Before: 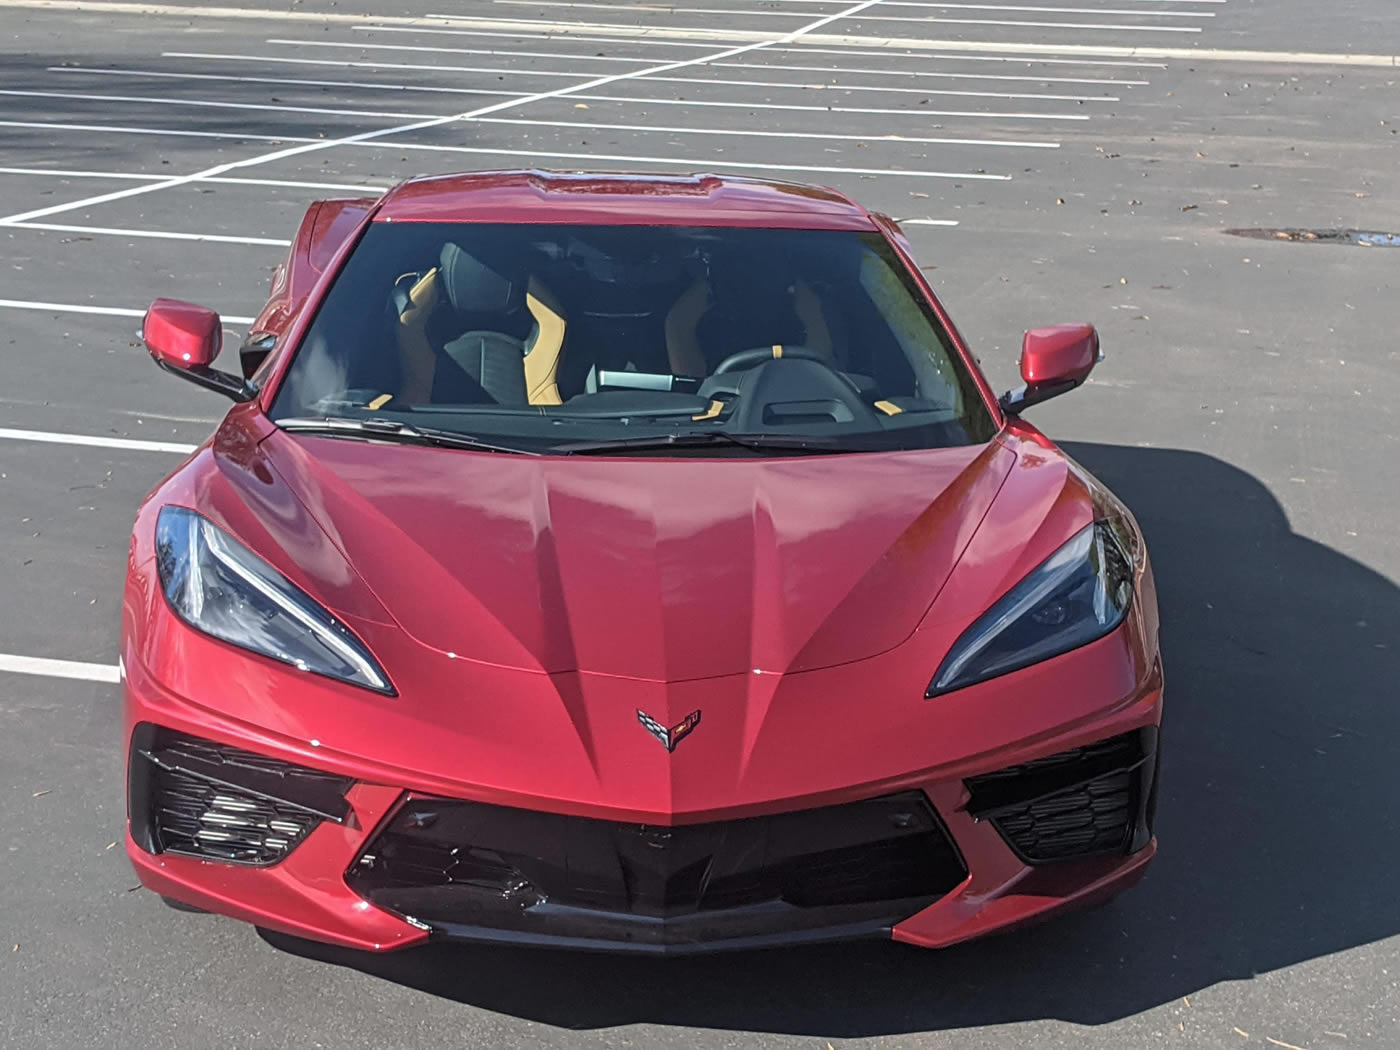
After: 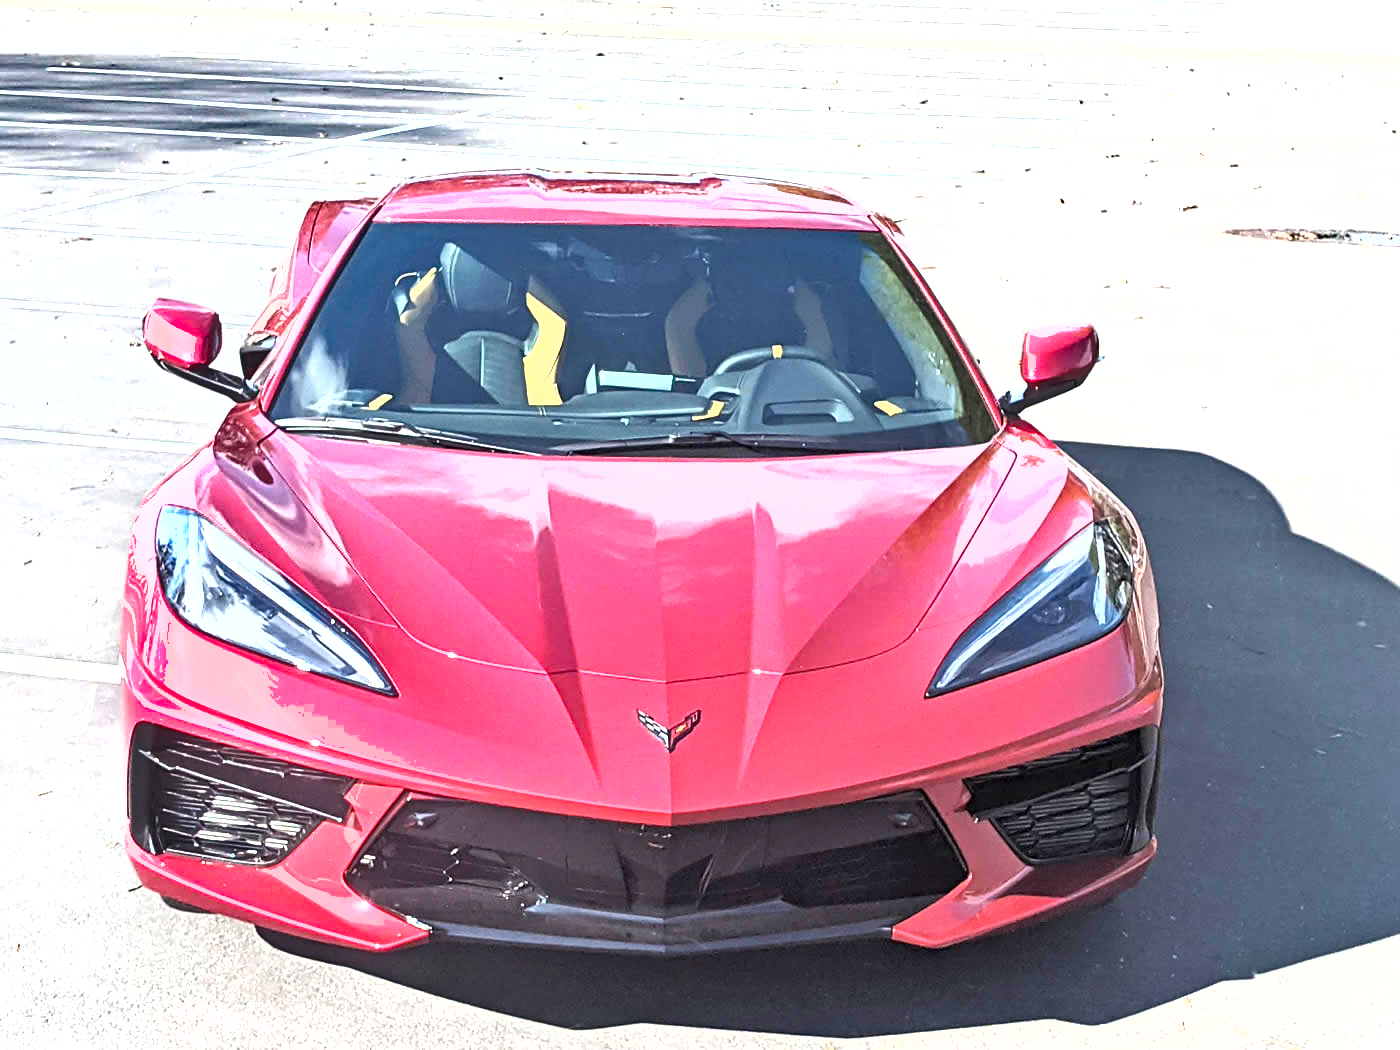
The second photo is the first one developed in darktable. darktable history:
shadows and highlights: low approximation 0.01, soften with gaussian
contrast equalizer: y [[0.5, 0.504, 0.515, 0.527, 0.535, 0.534], [0.5 ×6], [0.491, 0.387, 0.179, 0.068, 0.068, 0.068], [0 ×5, 0.023], [0 ×6]]
white balance: red 1, blue 1
exposure: exposure 2 EV, compensate highlight preservation false
